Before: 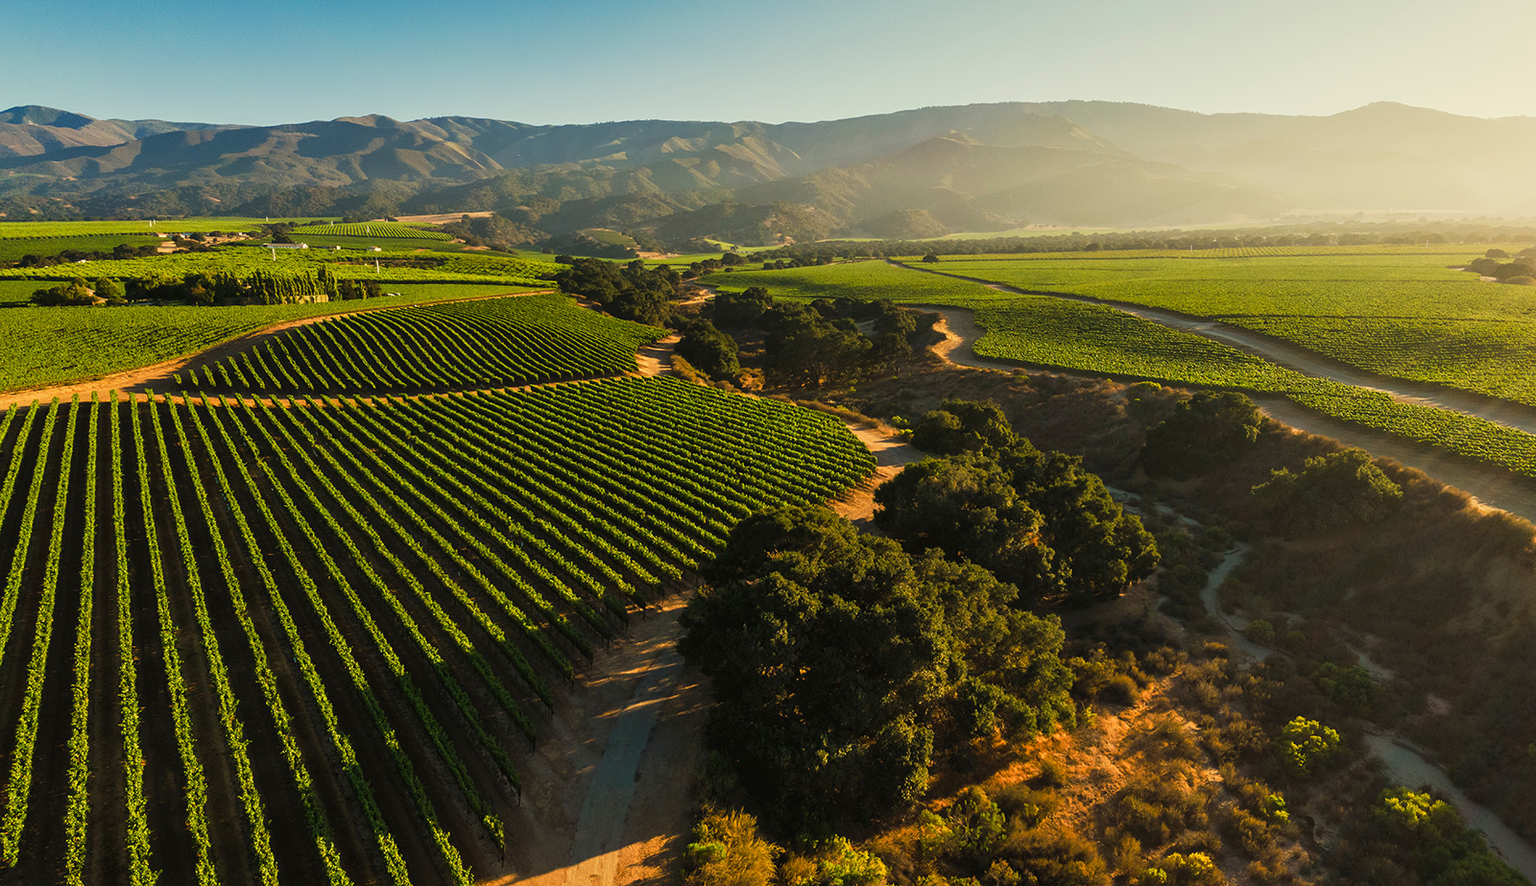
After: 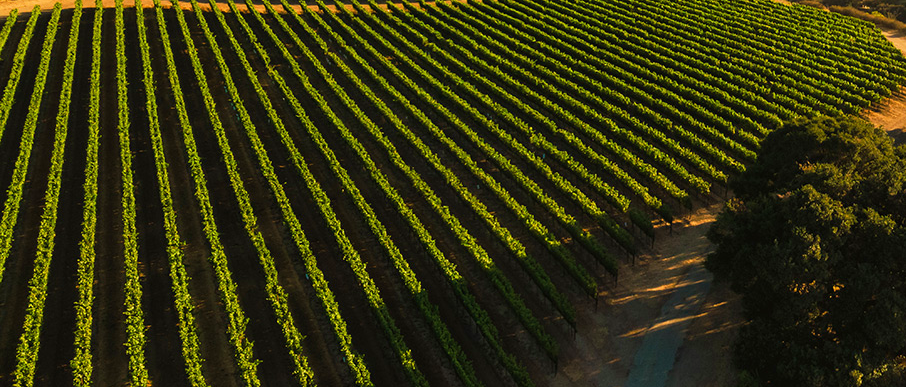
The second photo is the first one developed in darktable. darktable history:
crop: top 44.621%, right 43.324%, bottom 13.186%
velvia: on, module defaults
